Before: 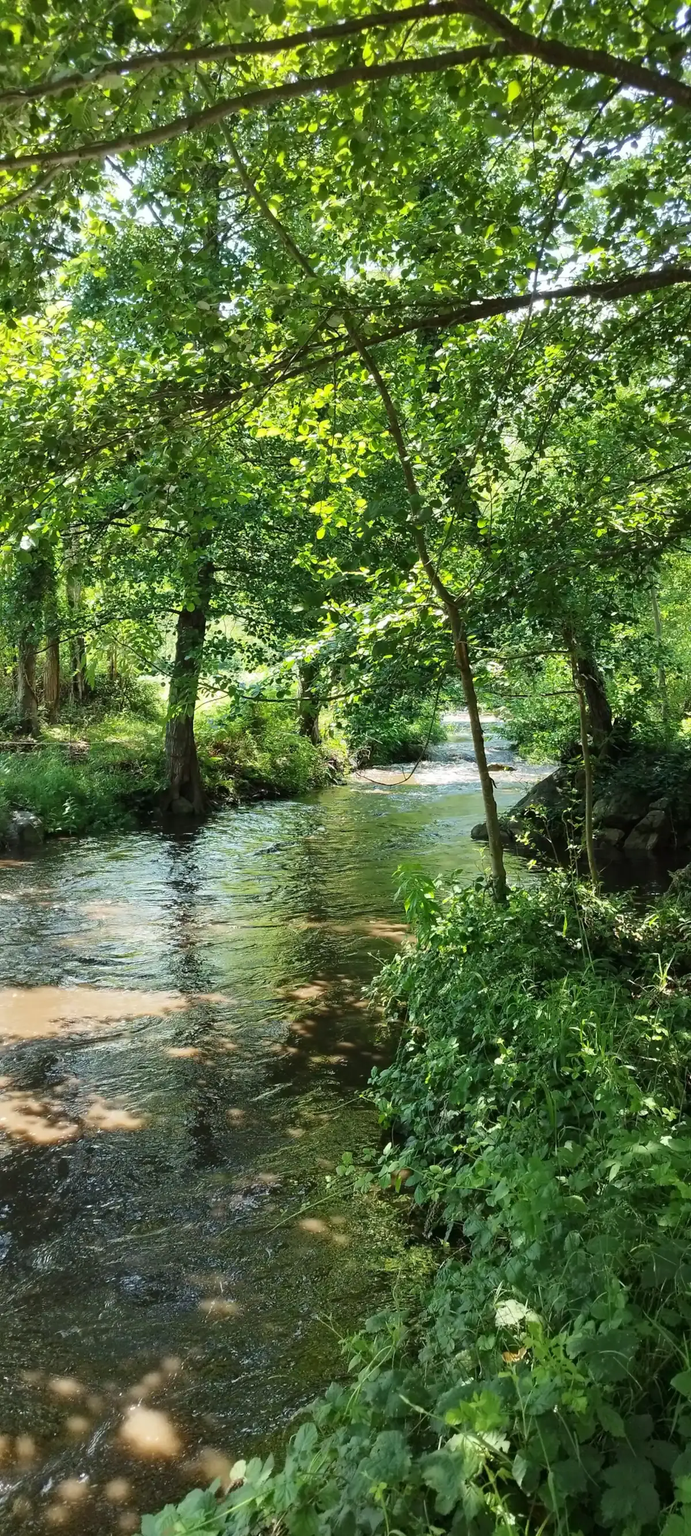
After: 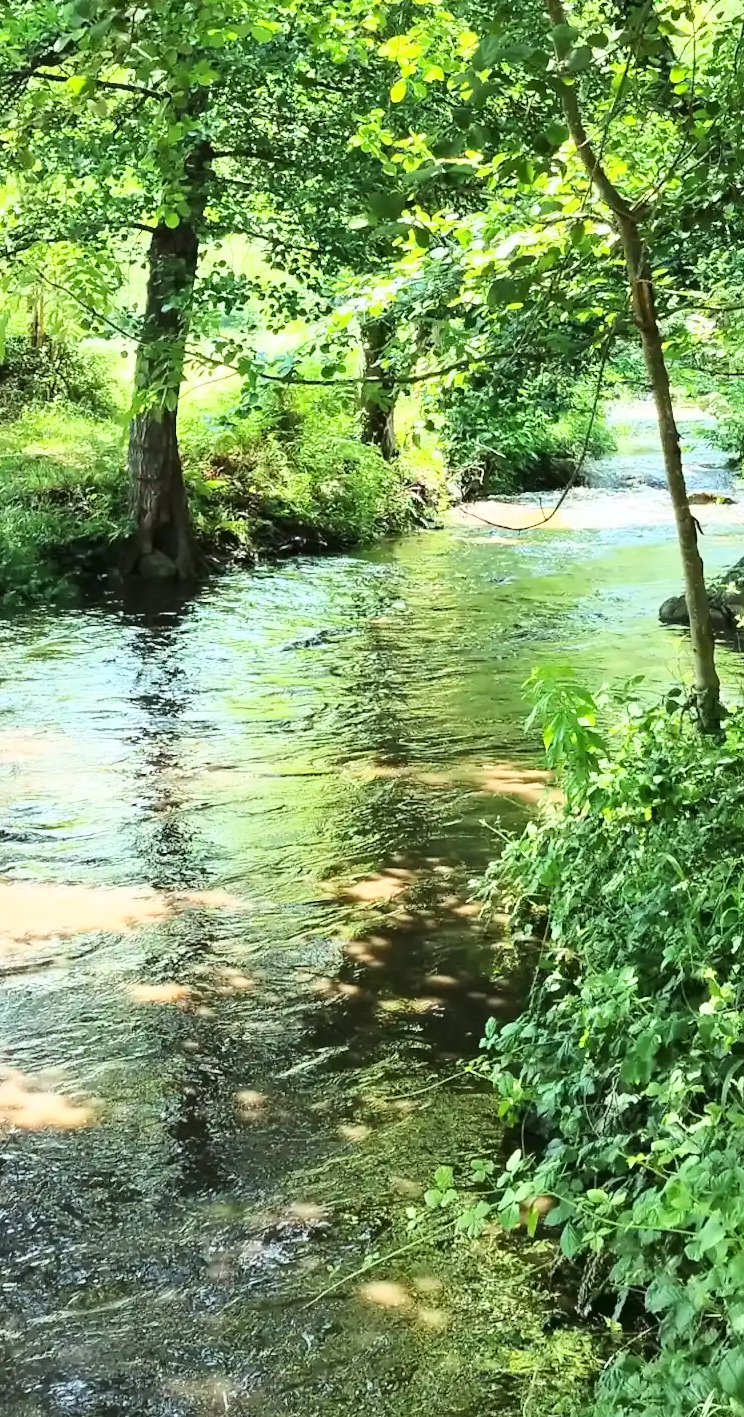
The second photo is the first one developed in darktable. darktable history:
base curve: curves: ch0 [(0, 0) (0.018, 0.026) (0.143, 0.37) (0.33, 0.731) (0.458, 0.853) (0.735, 0.965) (0.905, 0.986) (1, 1)]
white balance: red 0.986, blue 1.01
crop: left 13.312%, top 31.28%, right 24.627%, bottom 15.582%
